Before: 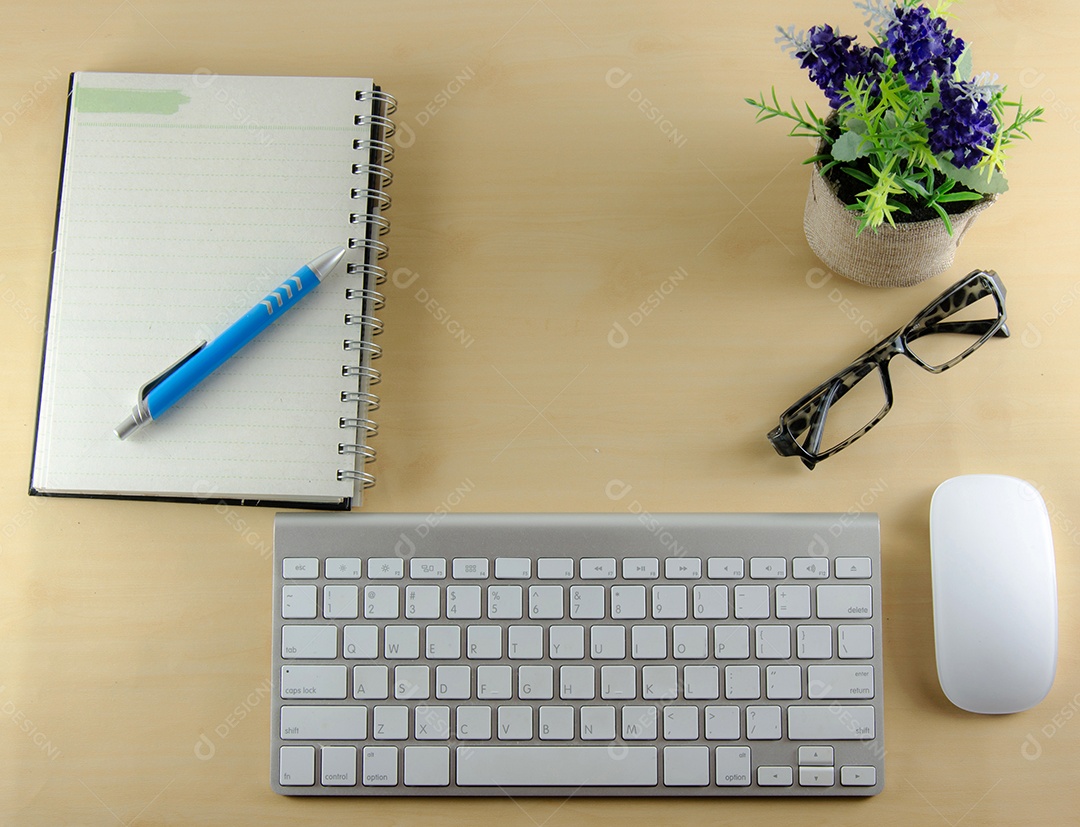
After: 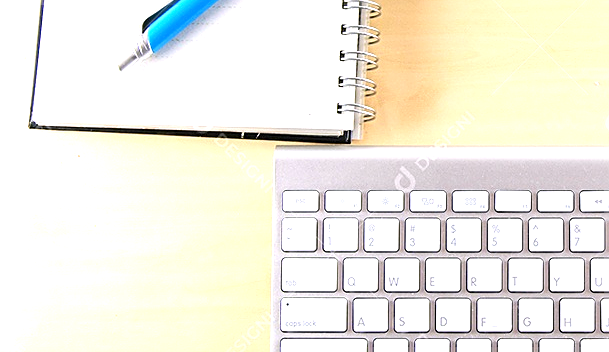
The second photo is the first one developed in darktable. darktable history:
white balance: red 1.05, blue 1.072
exposure: black level correction 0, exposure 1.379 EV, compensate exposure bias true, compensate highlight preservation false
crop: top 44.483%, right 43.593%, bottom 12.892%
sharpen: on, module defaults
